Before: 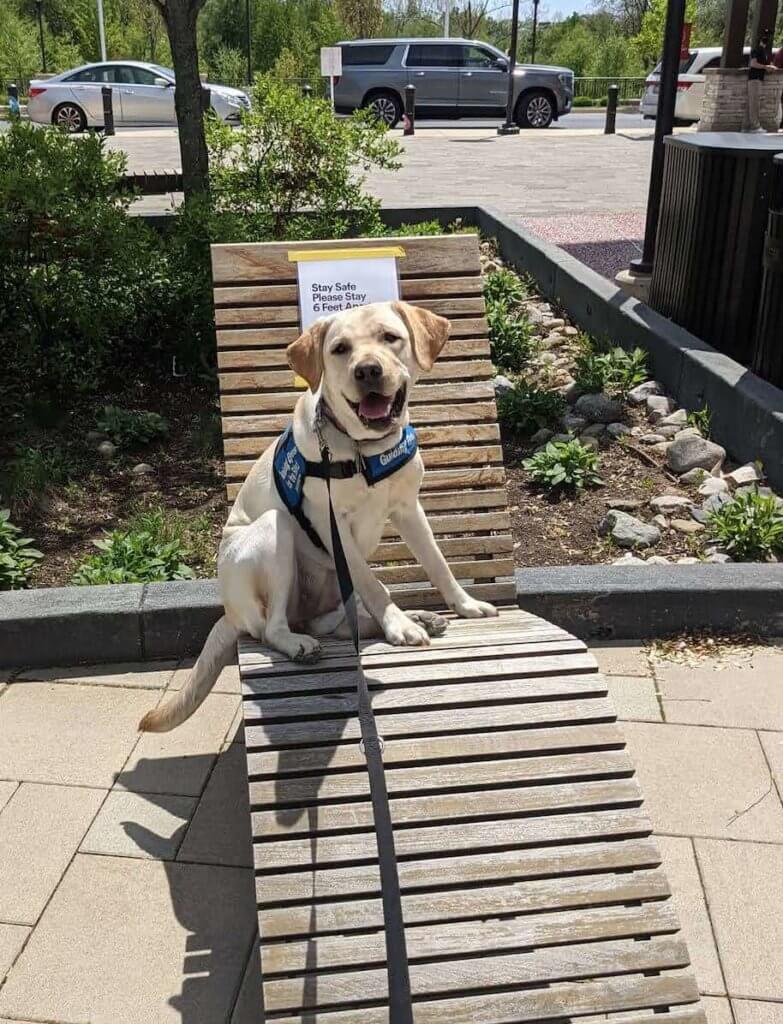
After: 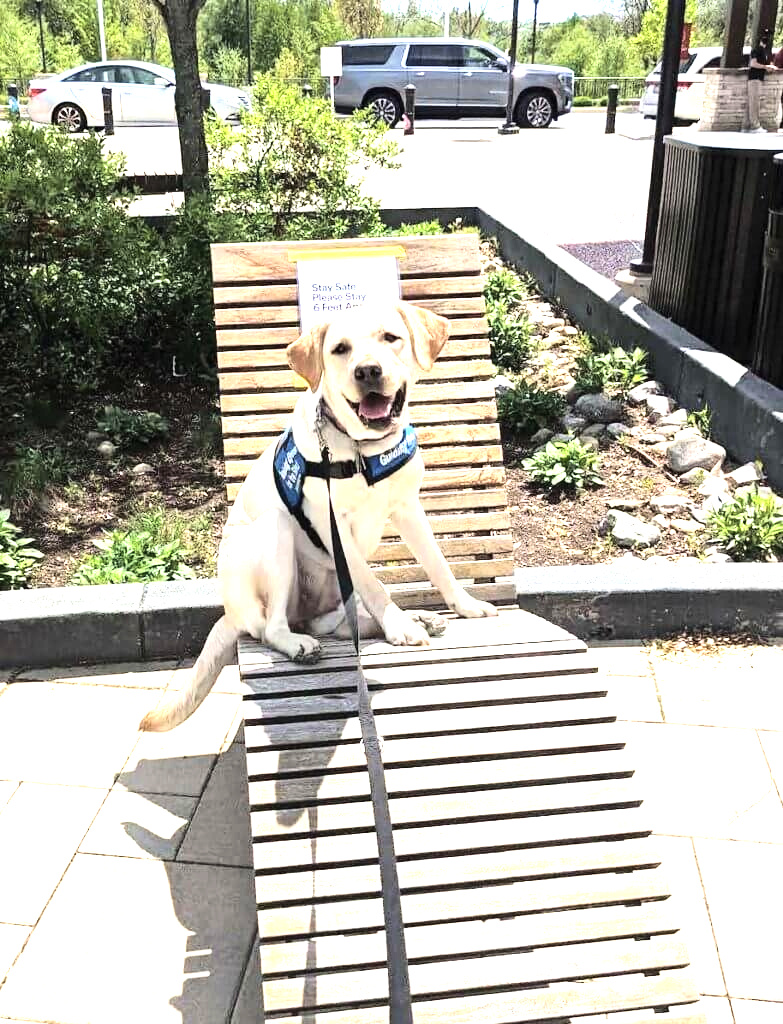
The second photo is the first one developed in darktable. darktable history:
exposure: black level correction 0, exposure 1.2 EV, compensate exposure bias true, compensate highlight preservation false
tone curve: curves: ch0 [(0, 0) (0.003, 0.004) (0.011, 0.015) (0.025, 0.033) (0.044, 0.058) (0.069, 0.091) (0.1, 0.131) (0.136, 0.178) (0.177, 0.232) (0.224, 0.294) (0.277, 0.362) (0.335, 0.434) (0.399, 0.512) (0.468, 0.582) (0.543, 0.646) (0.623, 0.713) (0.709, 0.783) (0.801, 0.876) (0.898, 0.938) (1, 1)], color space Lab, independent channels, preserve colors none
tone equalizer: -8 EV -0.768 EV, -7 EV -0.707 EV, -6 EV -0.615 EV, -5 EV -0.385 EV, -3 EV 0.404 EV, -2 EV 0.6 EV, -1 EV 0.675 EV, +0 EV 0.758 EV, edges refinement/feathering 500, mask exposure compensation -1.57 EV, preserve details no
